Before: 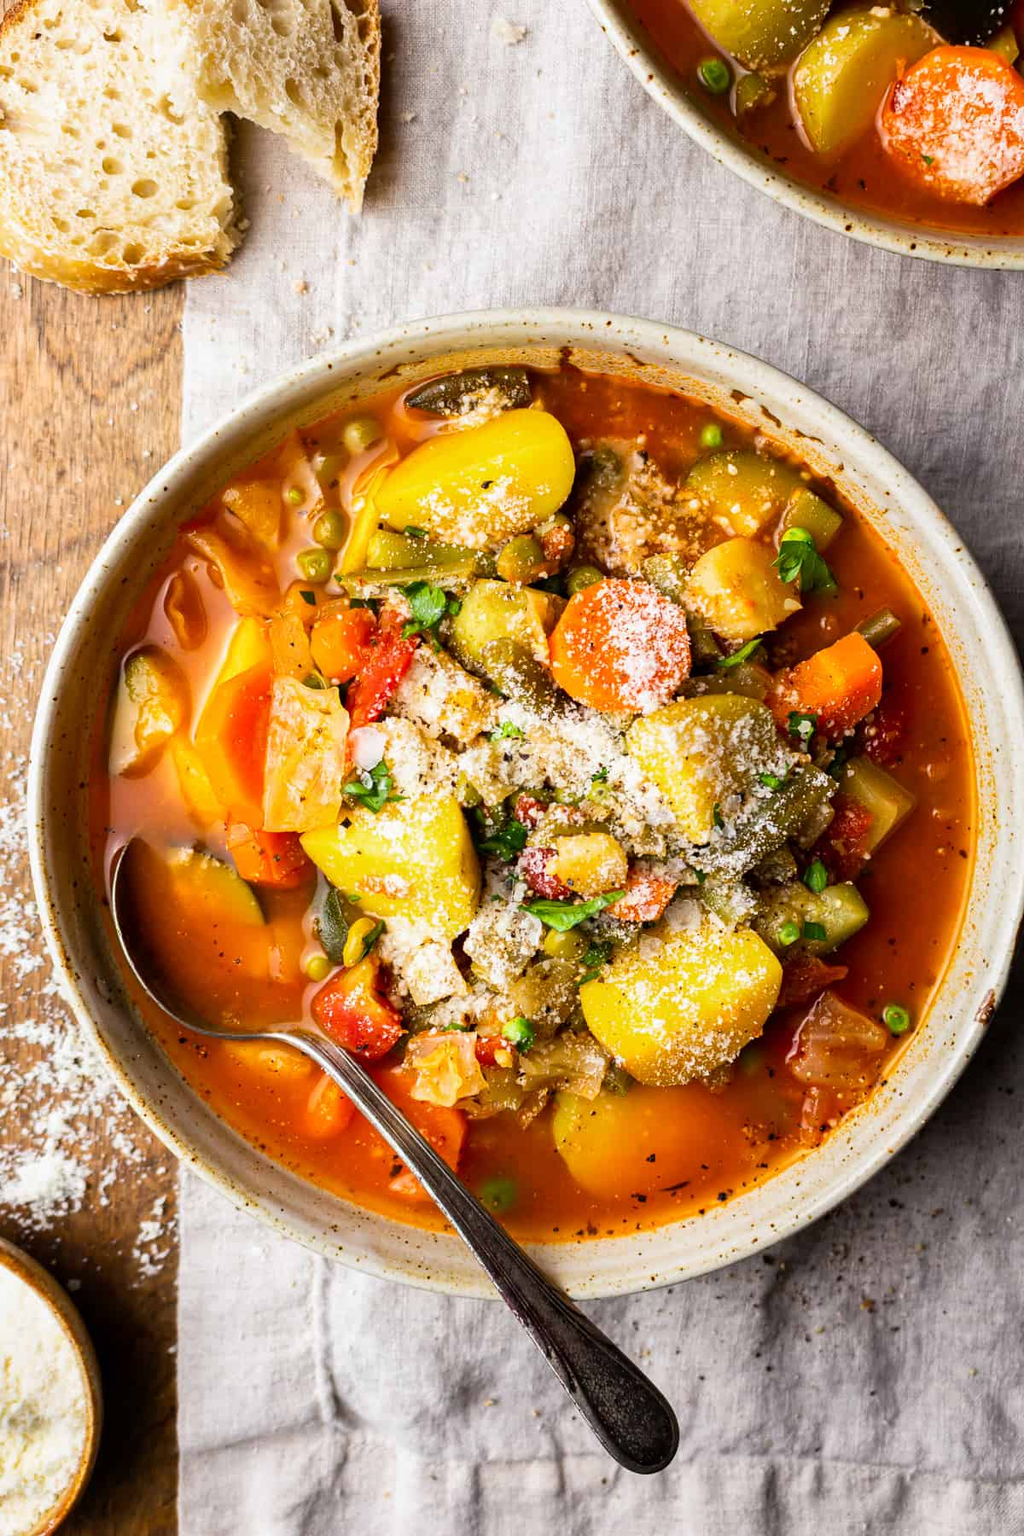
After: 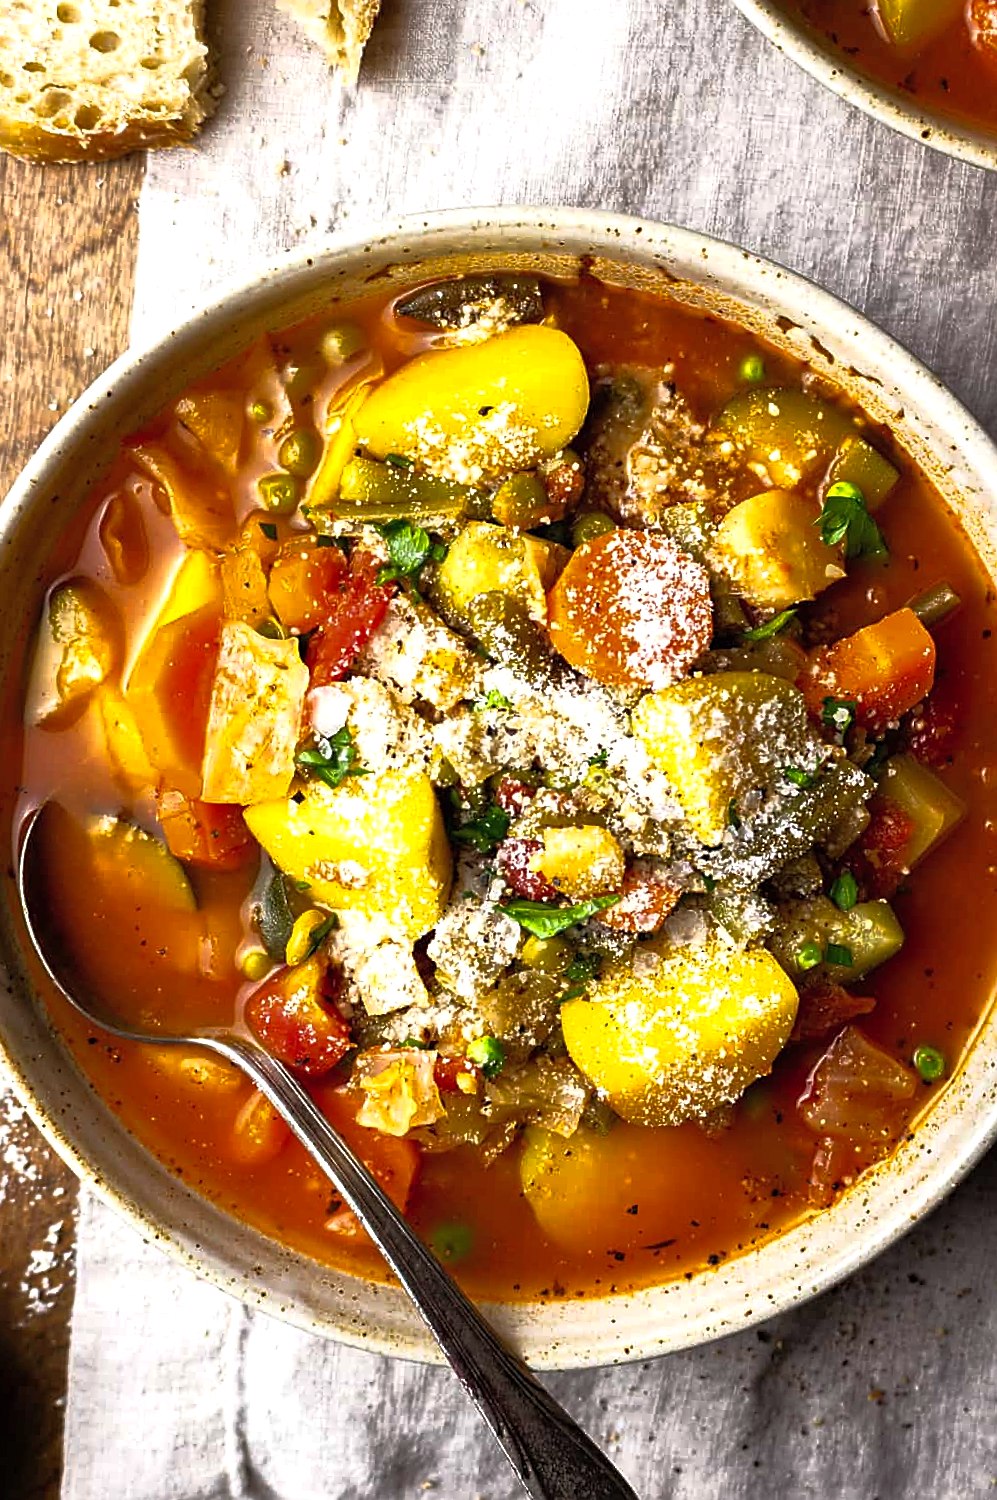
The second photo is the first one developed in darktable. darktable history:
sharpen: on, module defaults
contrast brightness saturation: contrast 0.032, brightness 0.061, saturation 0.121
base curve: curves: ch0 [(0, 0) (0.564, 0.291) (0.802, 0.731) (1, 1)]
exposure: black level correction 0, exposure 0.396 EV, compensate exposure bias true, compensate highlight preservation false
crop and rotate: angle -3.25°, left 5.289%, top 5.223%, right 4.659%, bottom 4.47%
